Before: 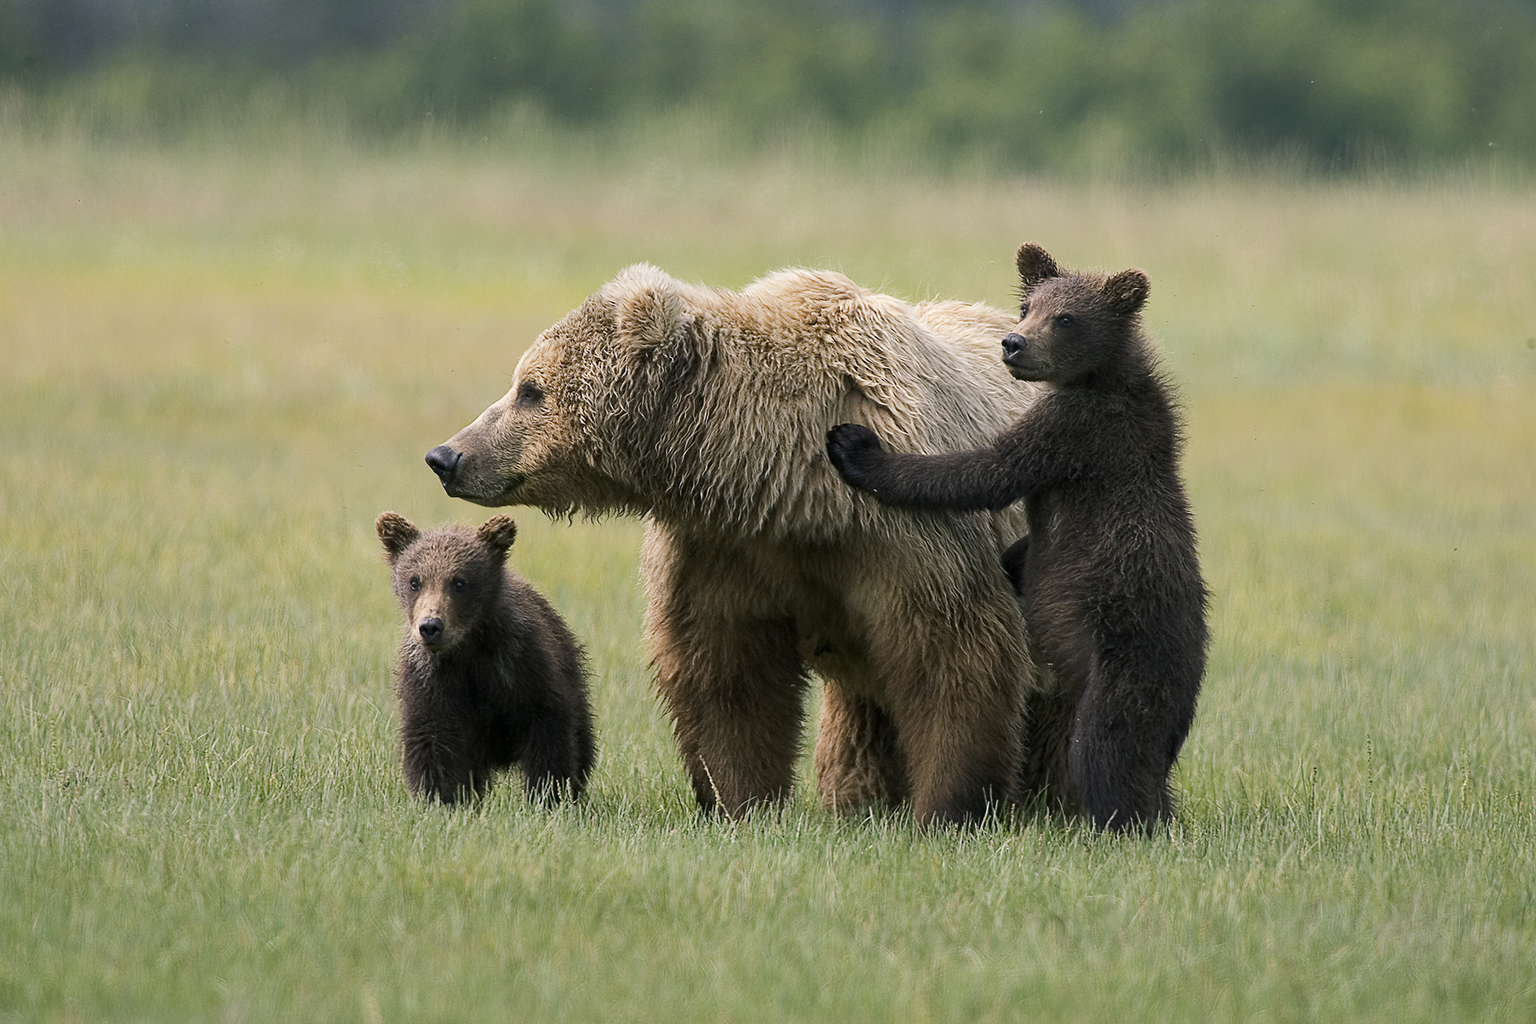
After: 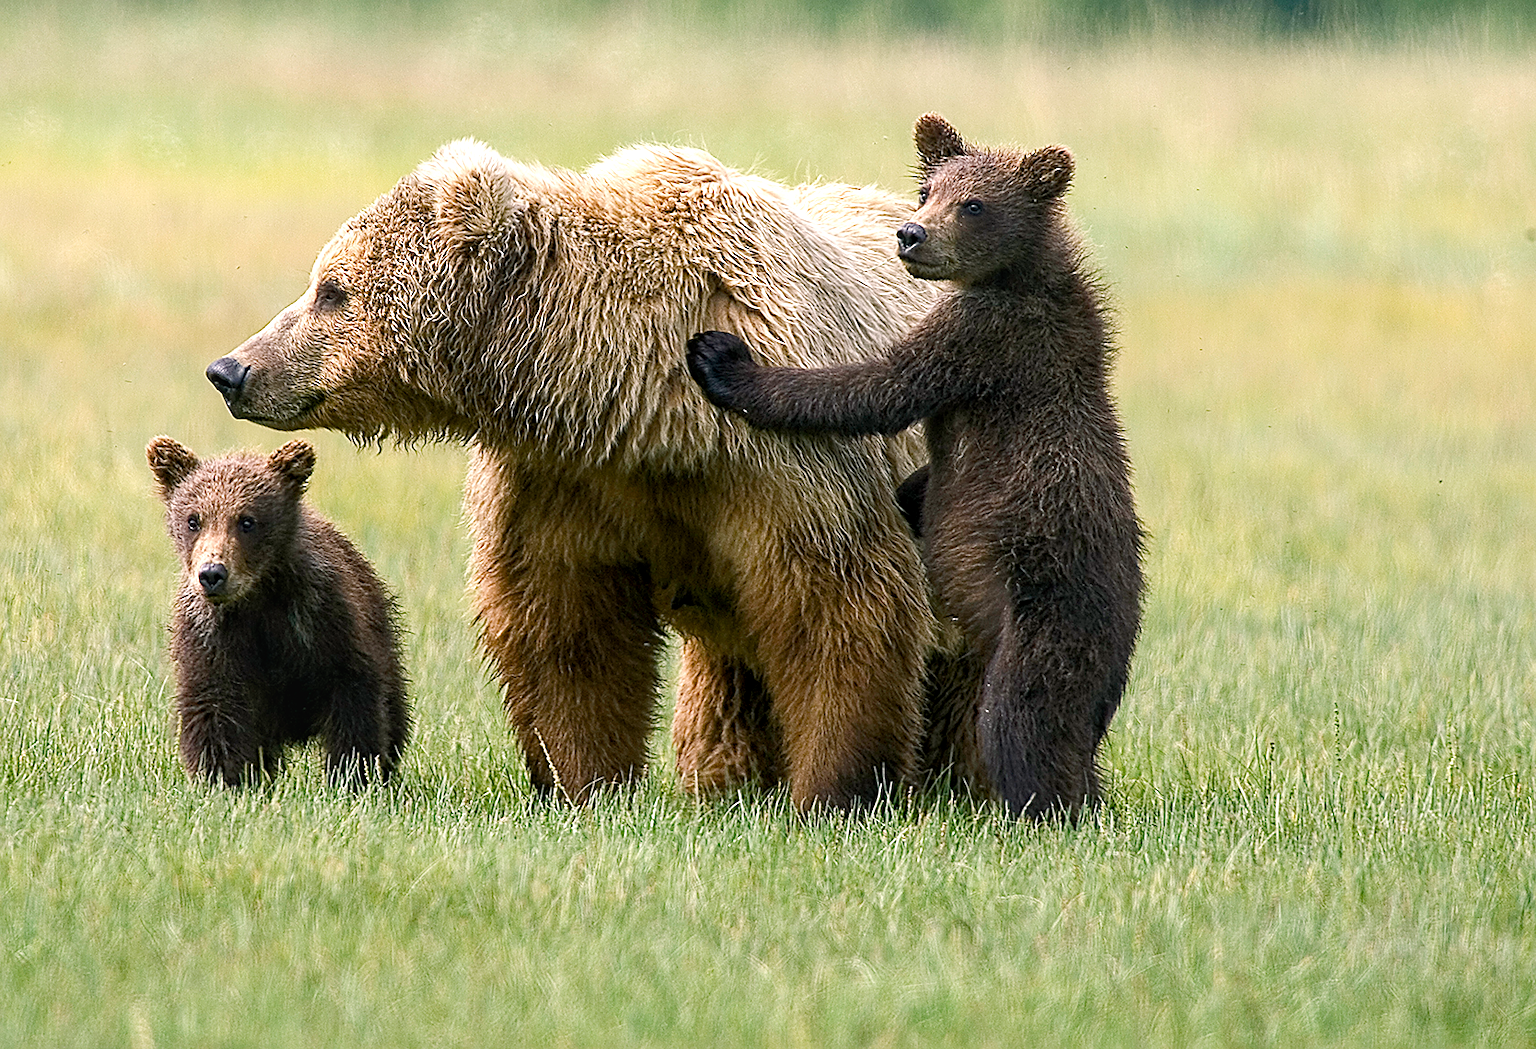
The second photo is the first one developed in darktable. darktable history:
color balance rgb: shadows lift › chroma 1.021%, shadows lift › hue 28.5°, linear chroma grading › global chroma -15.644%, perceptual saturation grading › global saturation 20%, perceptual saturation grading › highlights -25.306%, perceptual saturation grading › shadows 49.812%, global vibrance 30.573%
local contrast: on, module defaults
exposure: exposure 0.609 EV, compensate highlight preservation false
crop: left 16.533%, top 14.416%
sharpen: on, module defaults
